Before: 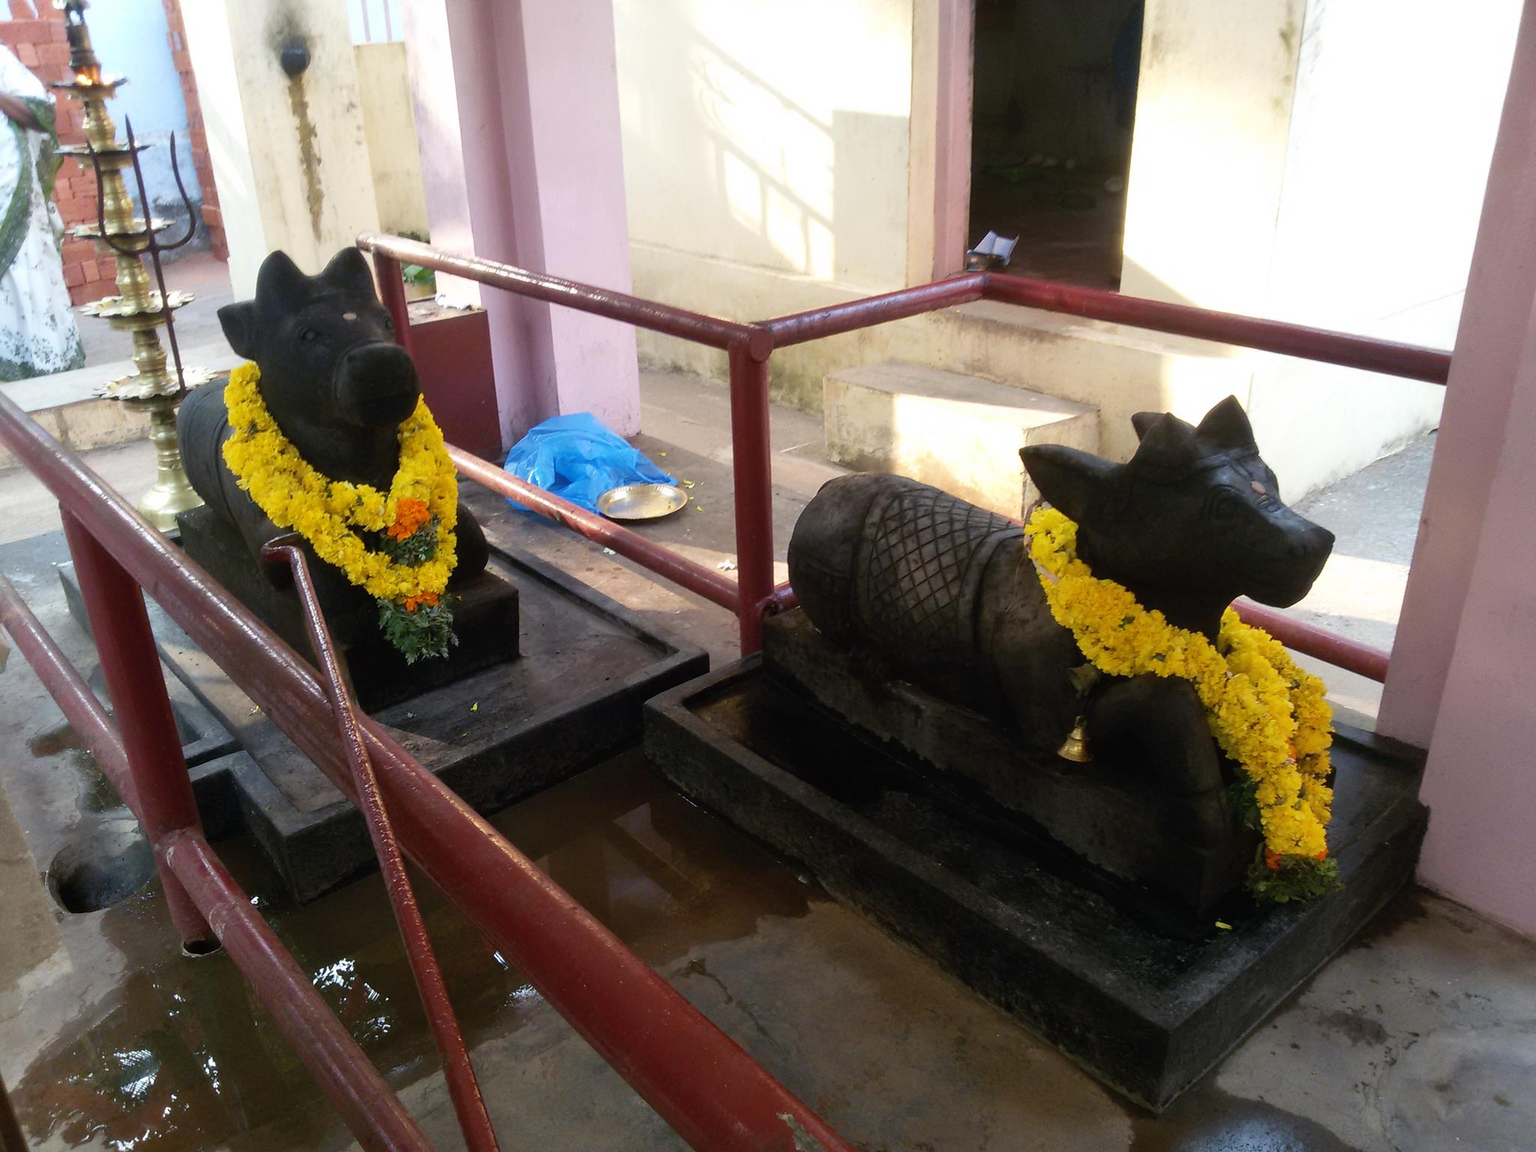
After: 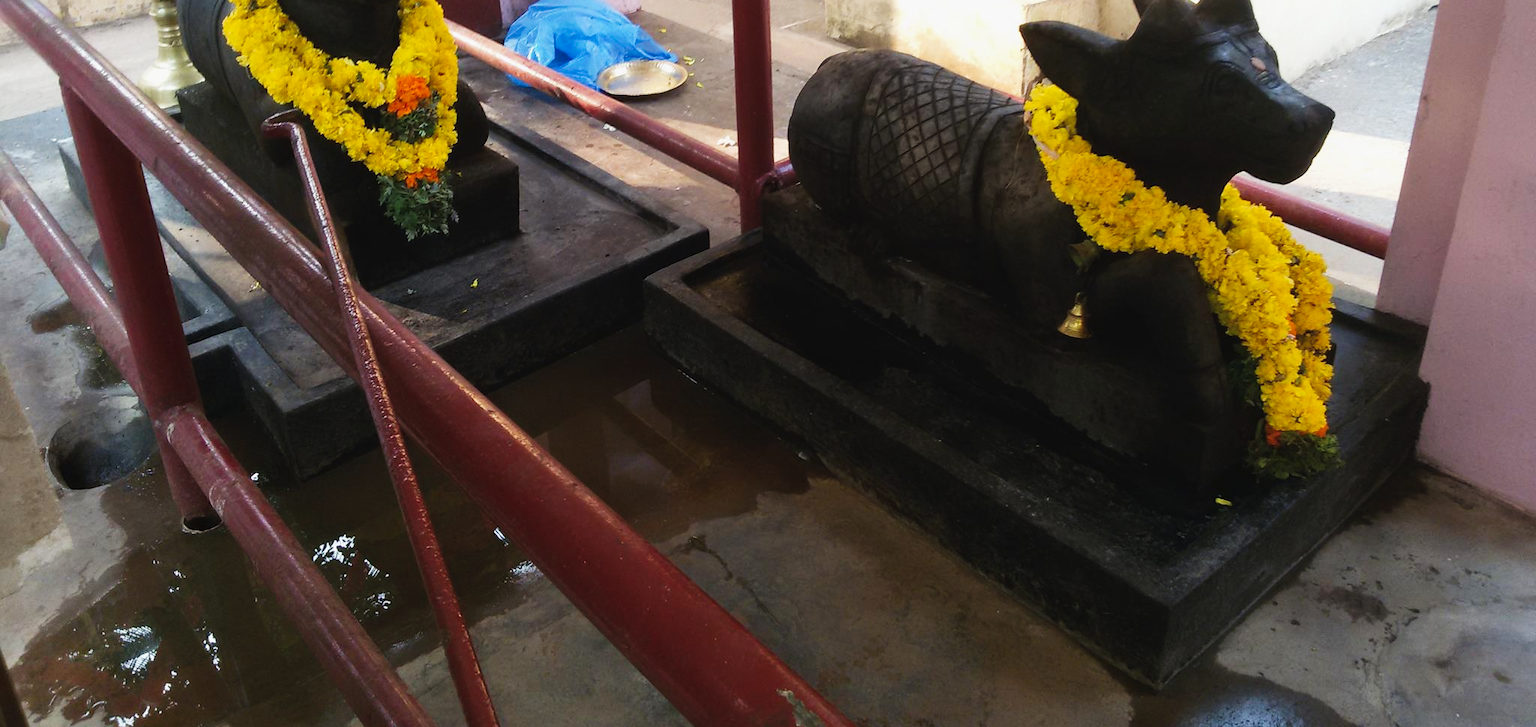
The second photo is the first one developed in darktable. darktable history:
tone curve: curves: ch0 [(0, 0.023) (0.217, 0.19) (0.754, 0.801) (1, 0.977)]; ch1 [(0, 0) (0.392, 0.398) (0.5, 0.5) (0.521, 0.528) (0.56, 0.577) (1, 1)]; ch2 [(0, 0) (0.5, 0.5) (0.579, 0.561) (0.65, 0.657) (1, 1)], preserve colors none
crop and rotate: top 36.847%
